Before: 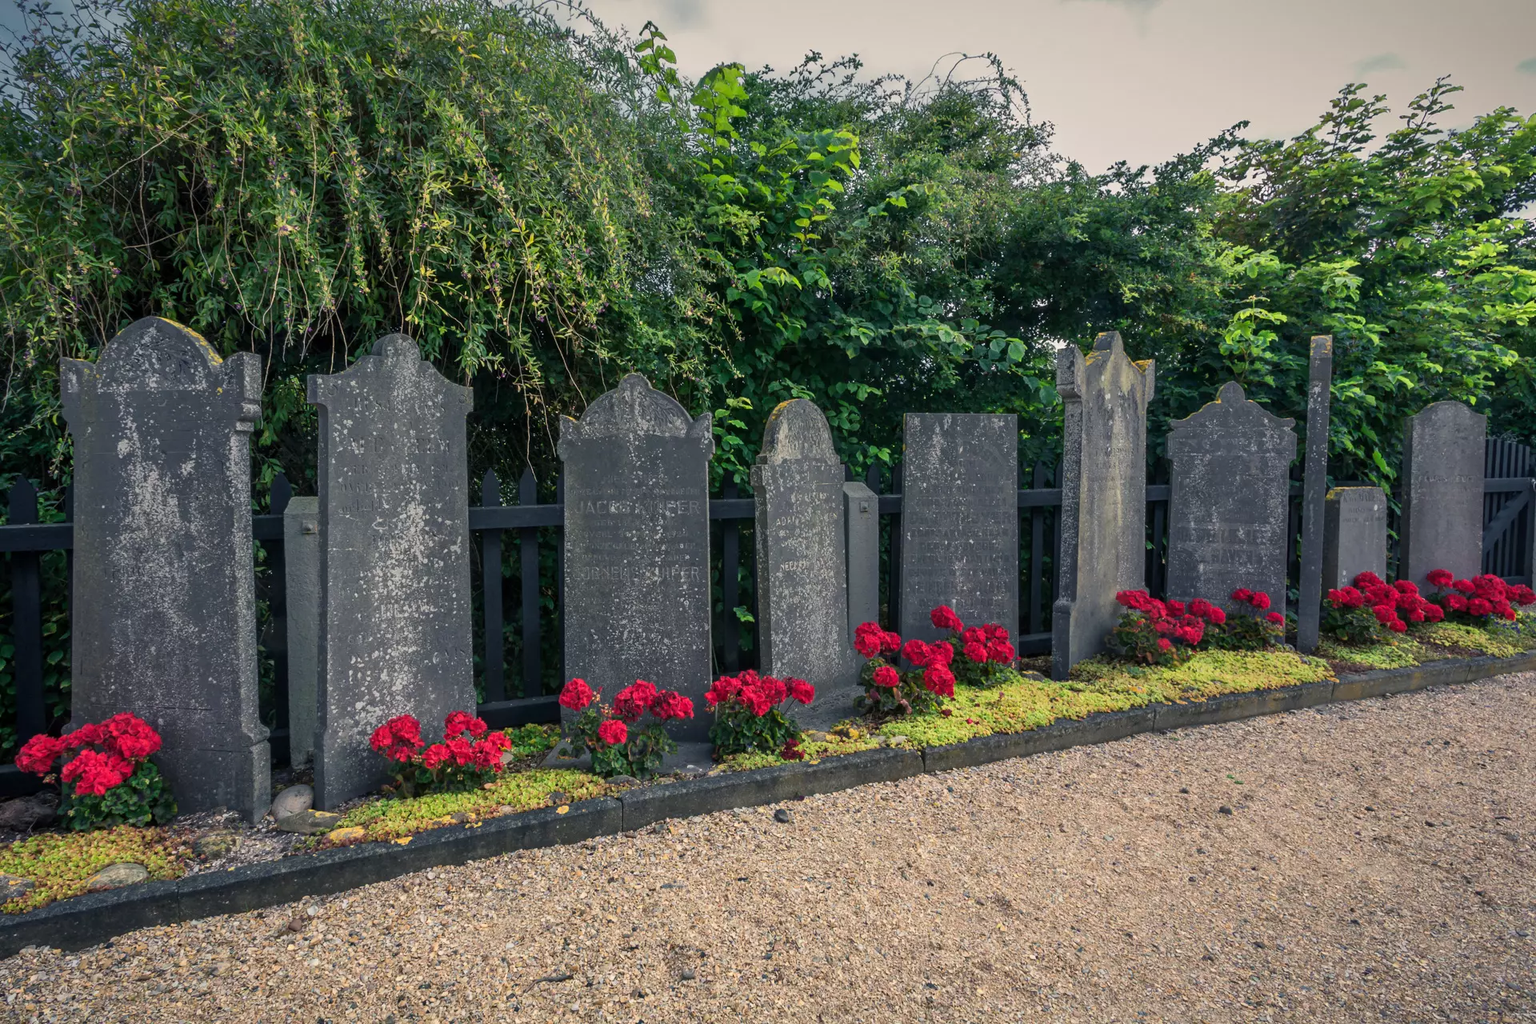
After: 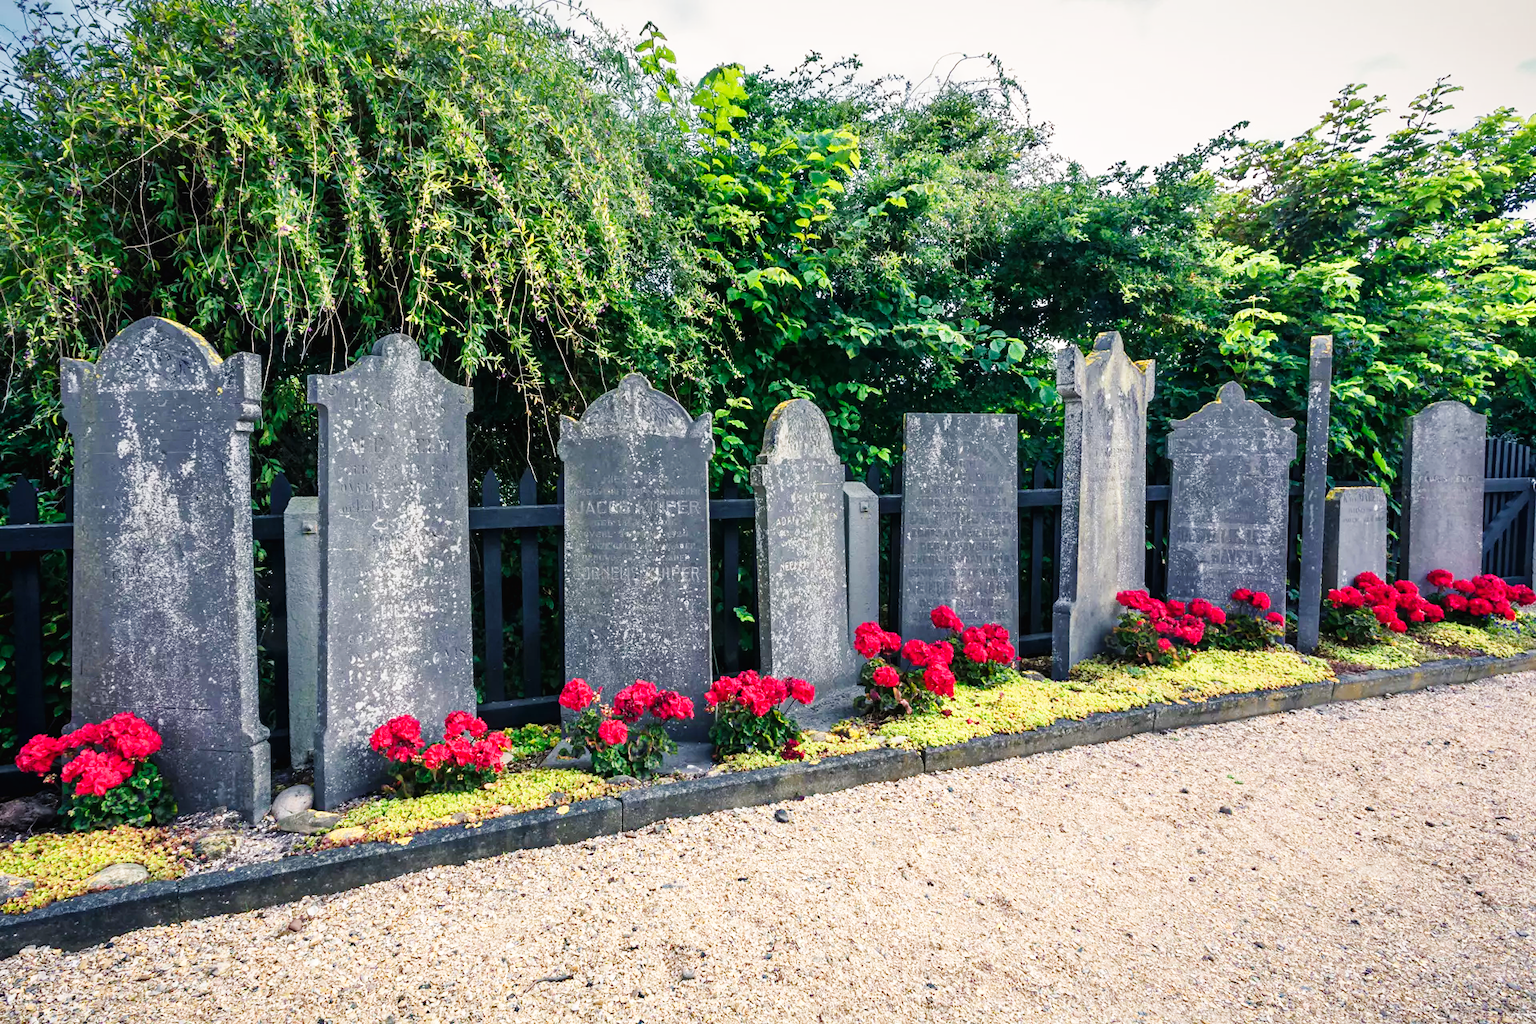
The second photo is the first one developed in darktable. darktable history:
white balance: red 1.004, blue 1.024
rotate and perspective: automatic cropping original format, crop left 0, crop top 0
base curve: curves: ch0 [(0, 0.003) (0.001, 0.002) (0.006, 0.004) (0.02, 0.022) (0.048, 0.086) (0.094, 0.234) (0.162, 0.431) (0.258, 0.629) (0.385, 0.8) (0.548, 0.918) (0.751, 0.988) (1, 1)], preserve colors none
